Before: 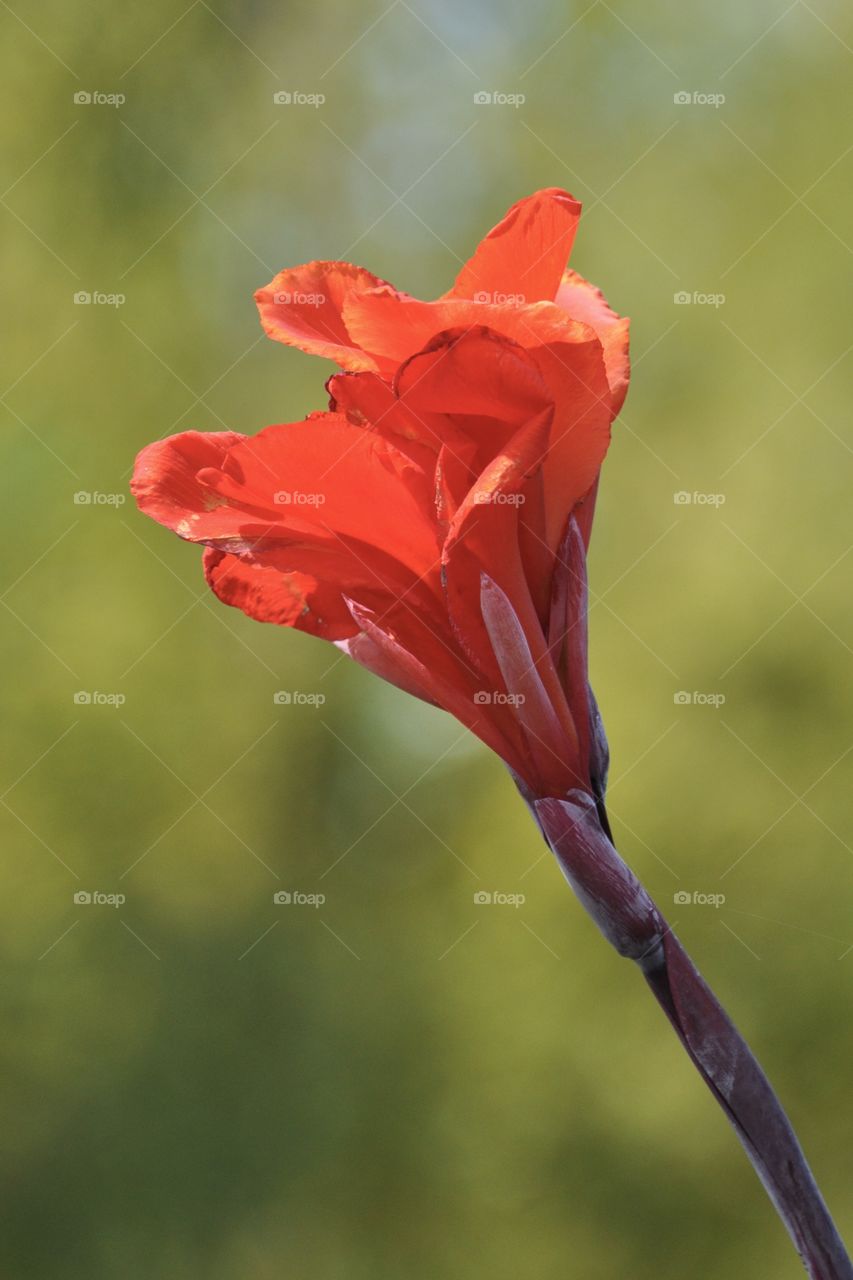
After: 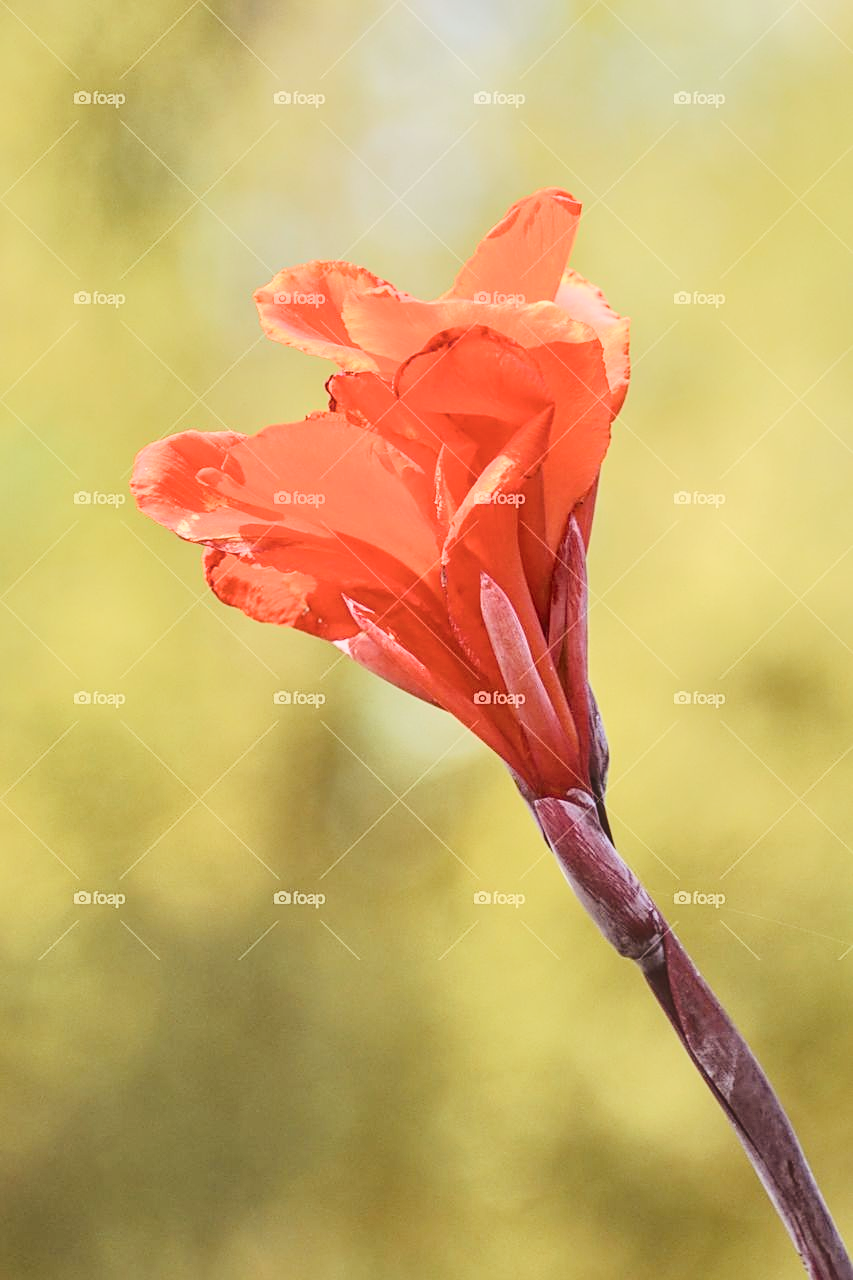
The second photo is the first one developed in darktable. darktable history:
filmic rgb: black relative exposure -11.37 EV, white relative exposure 3.24 EV, hardness 6.69
tone curve: curves: ch0 [(0, 0) (0.003, 0.003) (0.011, 0.013) (0.025, 0.029) (0.044, 0.052) (0.069, 0.082) (0.1, 0.118) (0.136, 0.161) (0.177, 0.21) (0.224, 0.27) (0.277, 0.38) (0.335, 0.49) (0.399, 0.594) (0.468, 0.692) (0.543, 0.794) (0.623, 0.857) (0.709, 0.919) (0.801, 0.955) (0.898, 0.978) (1, 1)], color space Lab, independent channels, preserve colors none
local contrast: on, module defaults
exposure: black level correction -0.009, exposure 0.071 EV, compensate exposure bias true, compensate highlight preservation false
color correction: highlights a* 3.72, highlights b* 5.13
color balance rgb: shadows lift › chroma 9.827%, shadows lift › hue 44.44°, perceptual saturation grading › global saturation 20%, perceptual saturation grading › highlights -24.936%, perceptual saturation grading › shadows 24.04%, contrast -19.995%
sharpen: on, module defaults
